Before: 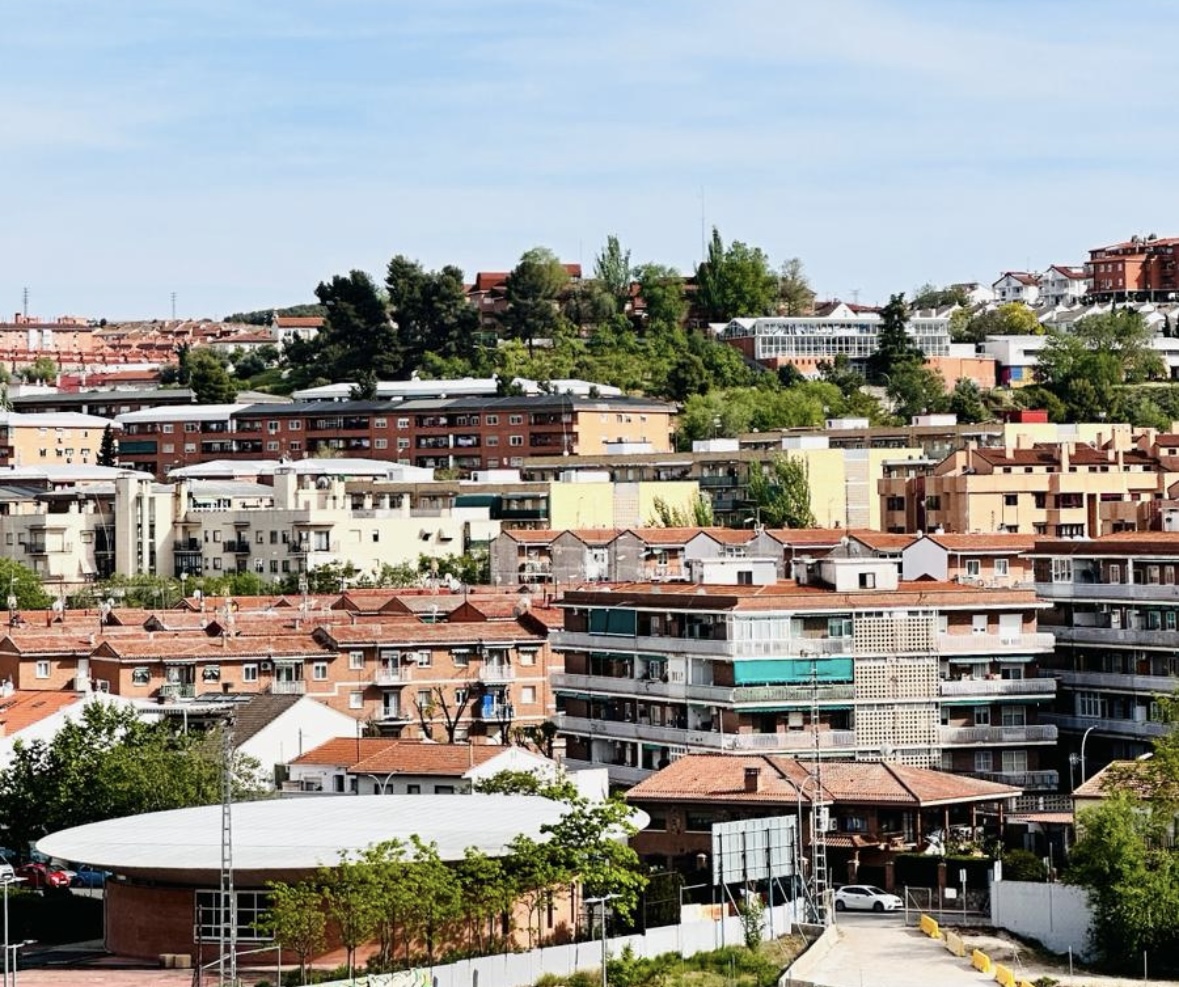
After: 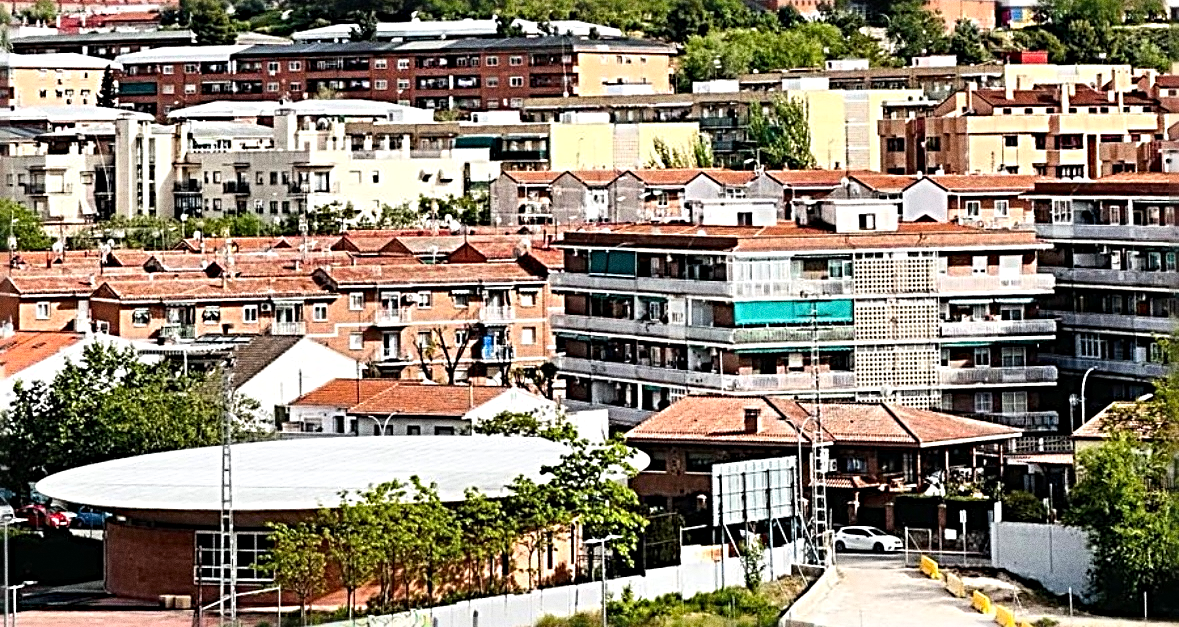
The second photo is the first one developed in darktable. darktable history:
sharpen: radius 3.69, amount 0.928
exposure: exposure 0.207 EV, compensate highlight preservation false
crop and rotate: top 36.435%
grain: coarseness 0.09 ISO, strength 40%
